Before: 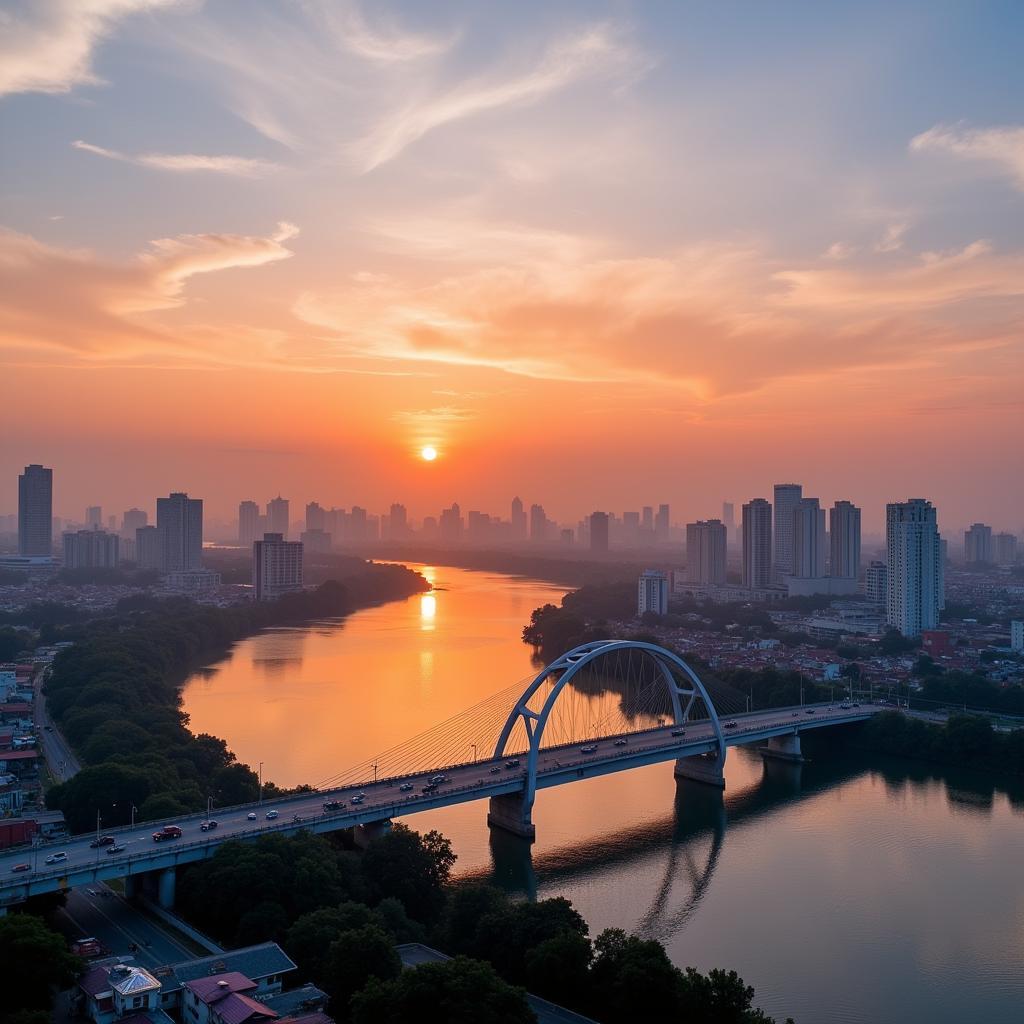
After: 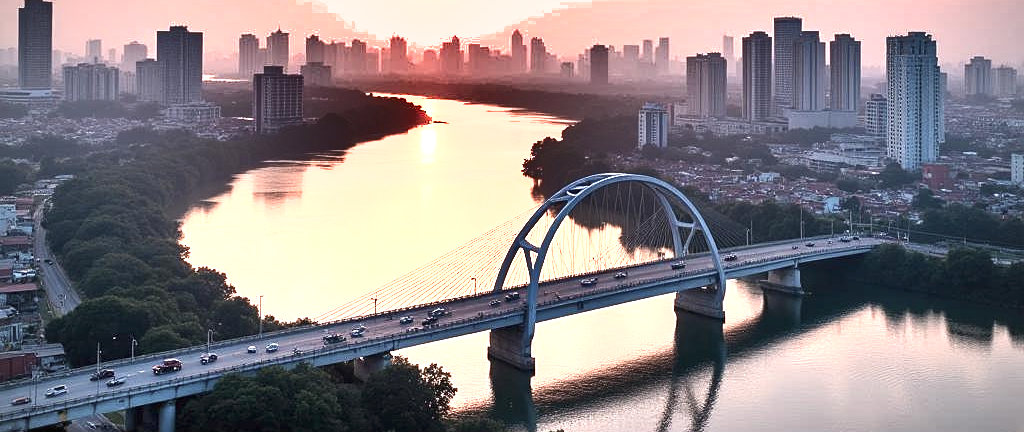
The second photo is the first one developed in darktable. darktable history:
sharpen: amount 0.213
contrast brightness saturation: contrast 0.098, saturation -0.361
exposure: black level correction 0, exposure 1.913 EV, compensate highlight preservation false
crop: top 45.653%, bottom 12.147%
shadows and highlights: radius 109.66, shadows 40.62, highlights -72.17, low approximation 0.01, soften with gaussian
vignetting: fall-off radius 61.03%
color zones: curves: ch1 [(0, 0.469) (0.072, 0.457) (0.243, 0.494) (0.429, 0.5) (0.571, 0.5) (0.714, 0.5) (0.857, 0.5) (1, 0.469)]; ch2 [(0, 0.499) (0.143, 0.467) (0.242, 0.436) (0.429, 0.493) (0.571, 0.5) (0.714, 0.5) (0.857, 0.5) (1, 0.499)]
